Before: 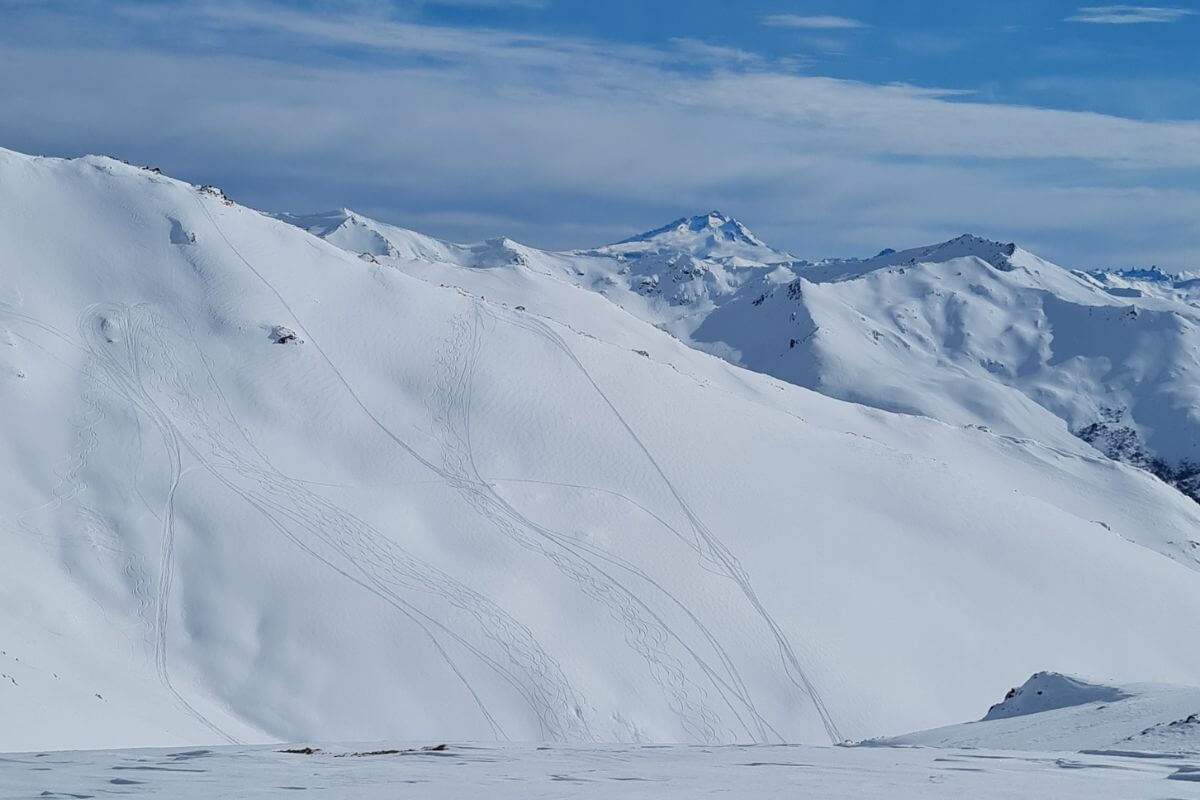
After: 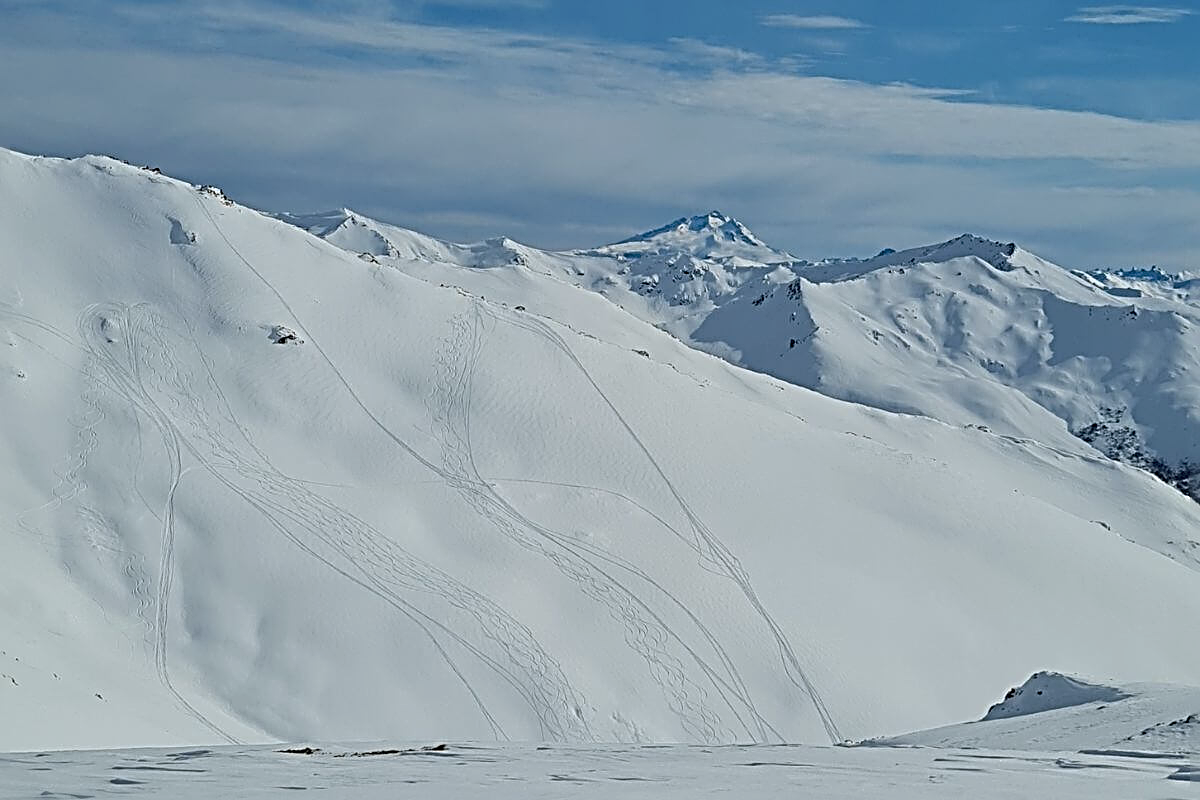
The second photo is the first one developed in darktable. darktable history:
sharpen: radius 3.69, amount 0.928
color balance: mode lift, gamma, gain (sRGB), lift [1.04, 1, 1, 0.97], gamma [1.01, 1, 1, 0.97], gain [0.96, 1, 1, 0.97]
